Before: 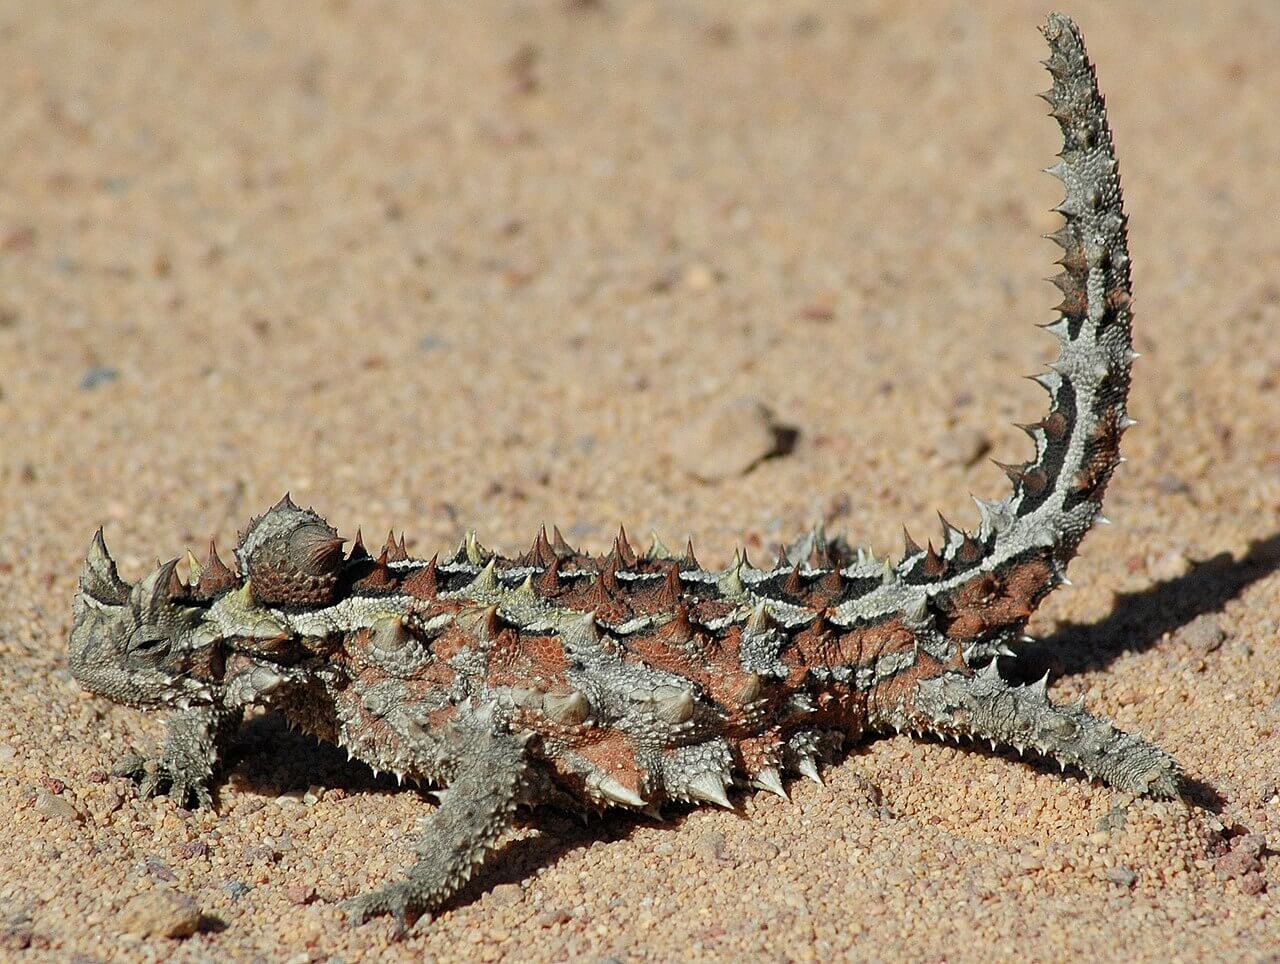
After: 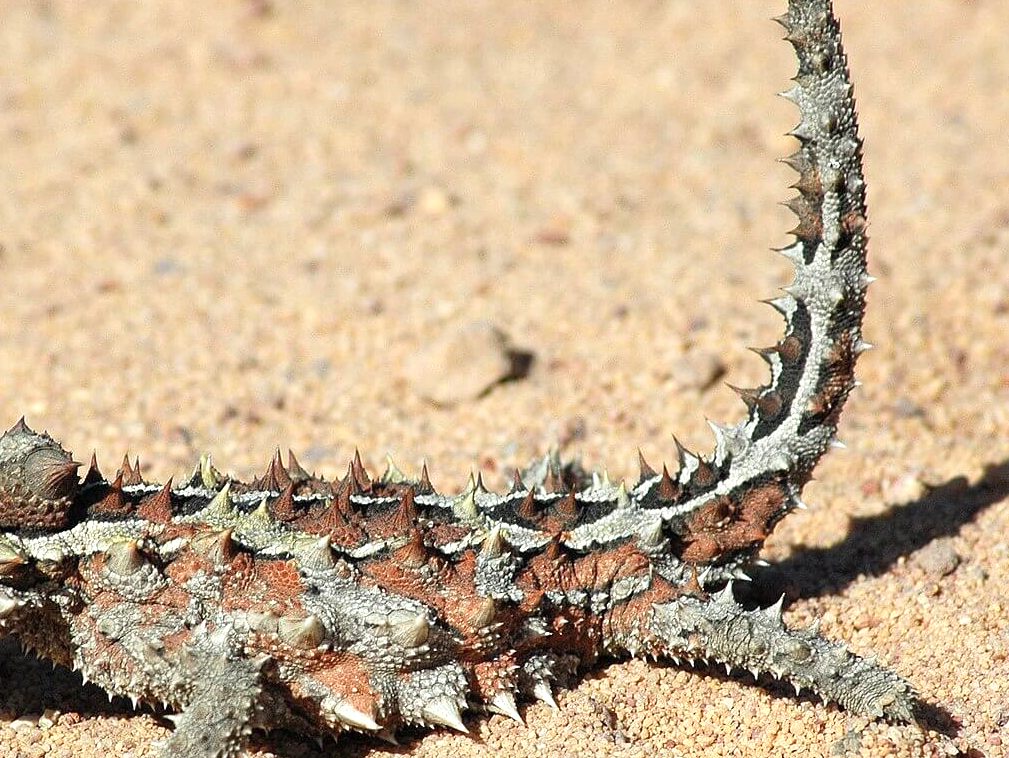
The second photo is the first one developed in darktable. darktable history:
exposure: black level correction 0, exposure 0.7 EV, compensate exposure bias true, compensate highlight preservation false
crop and rotate: left 20.74%, top 7.912%, right 0.375%, bottom 13.378%
